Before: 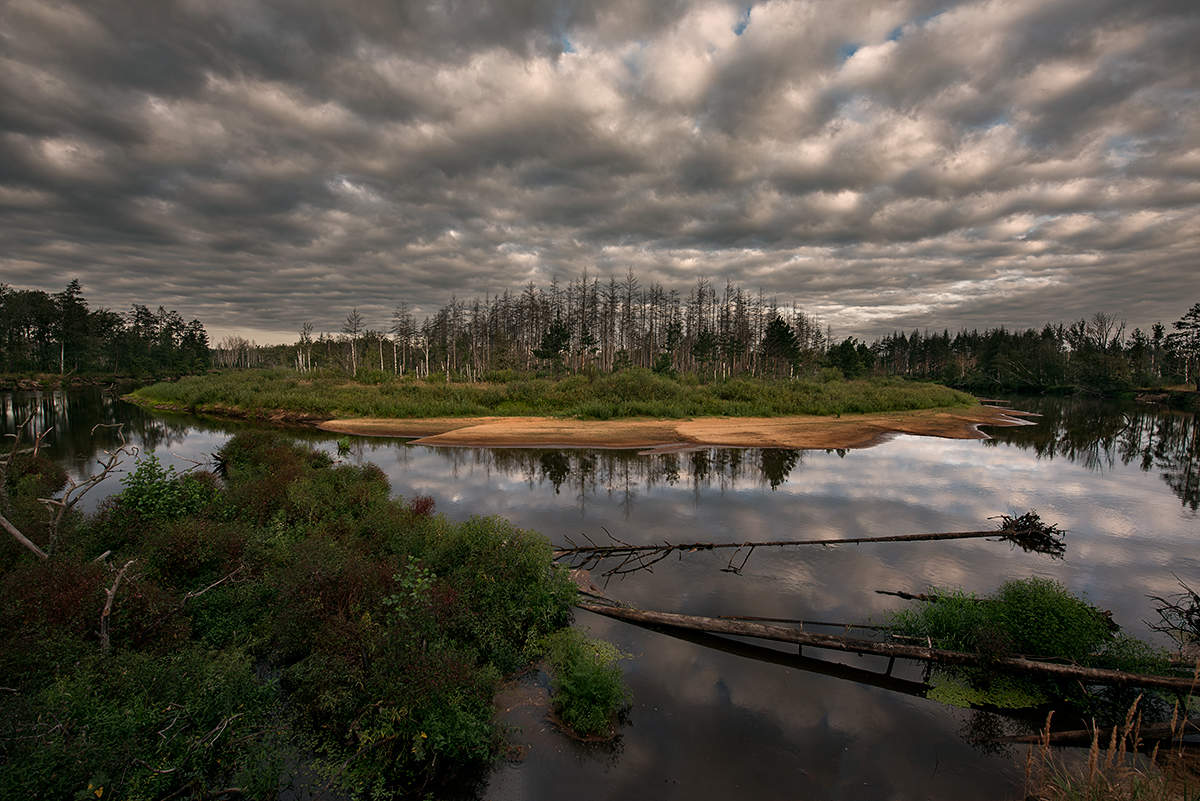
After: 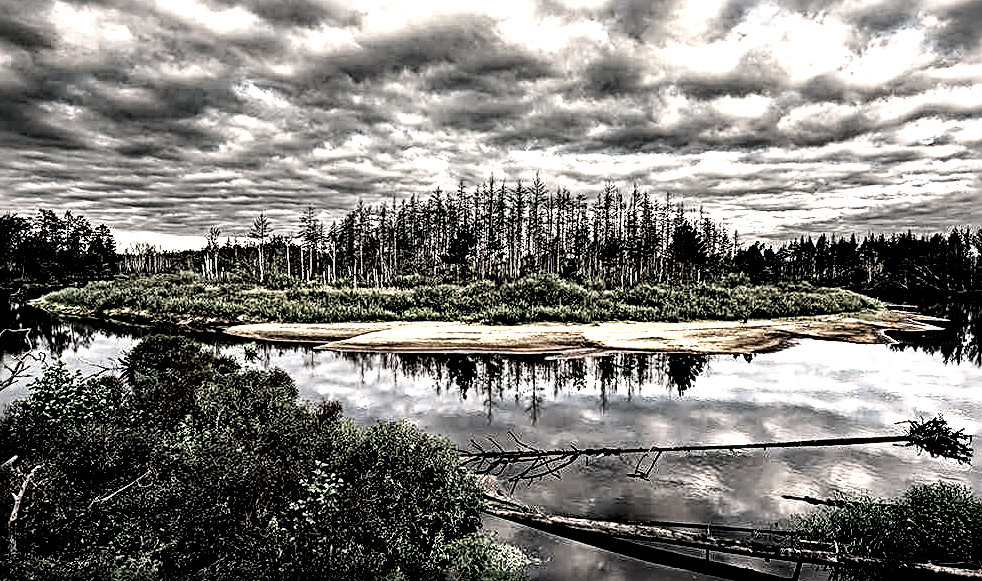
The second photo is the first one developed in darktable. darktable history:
contrast equalizer: octaves 7, y [[0.6 ×6], [0.55 ×6], [0 ×6], [0 ×6], [0 ×6]], mix 0.584
exposure: black level correction 0, exposure 1 EV, compensate highlight preservation false
crop: left 7.774%, top 11.969%, right 10.391%, bottom 15.414%
color zones: curves: ch0 [(0.25, 0.667) (0.758, 0.368)]; ch1 [(0.215, 0.245) (0.761, 0.373)]; ch2 [(0.247, 0.554) (0.761, 0.436)]
filmic rgb: black relative exposure -4.02 EV, white relative exposure 2.99 EV, hardness 2.98, contrast 1.485, color science v6 (2022)
local contrast: highlights 60%, shadows 63%, detail 160%
sharpen: radius 3.64, amount 0.941
